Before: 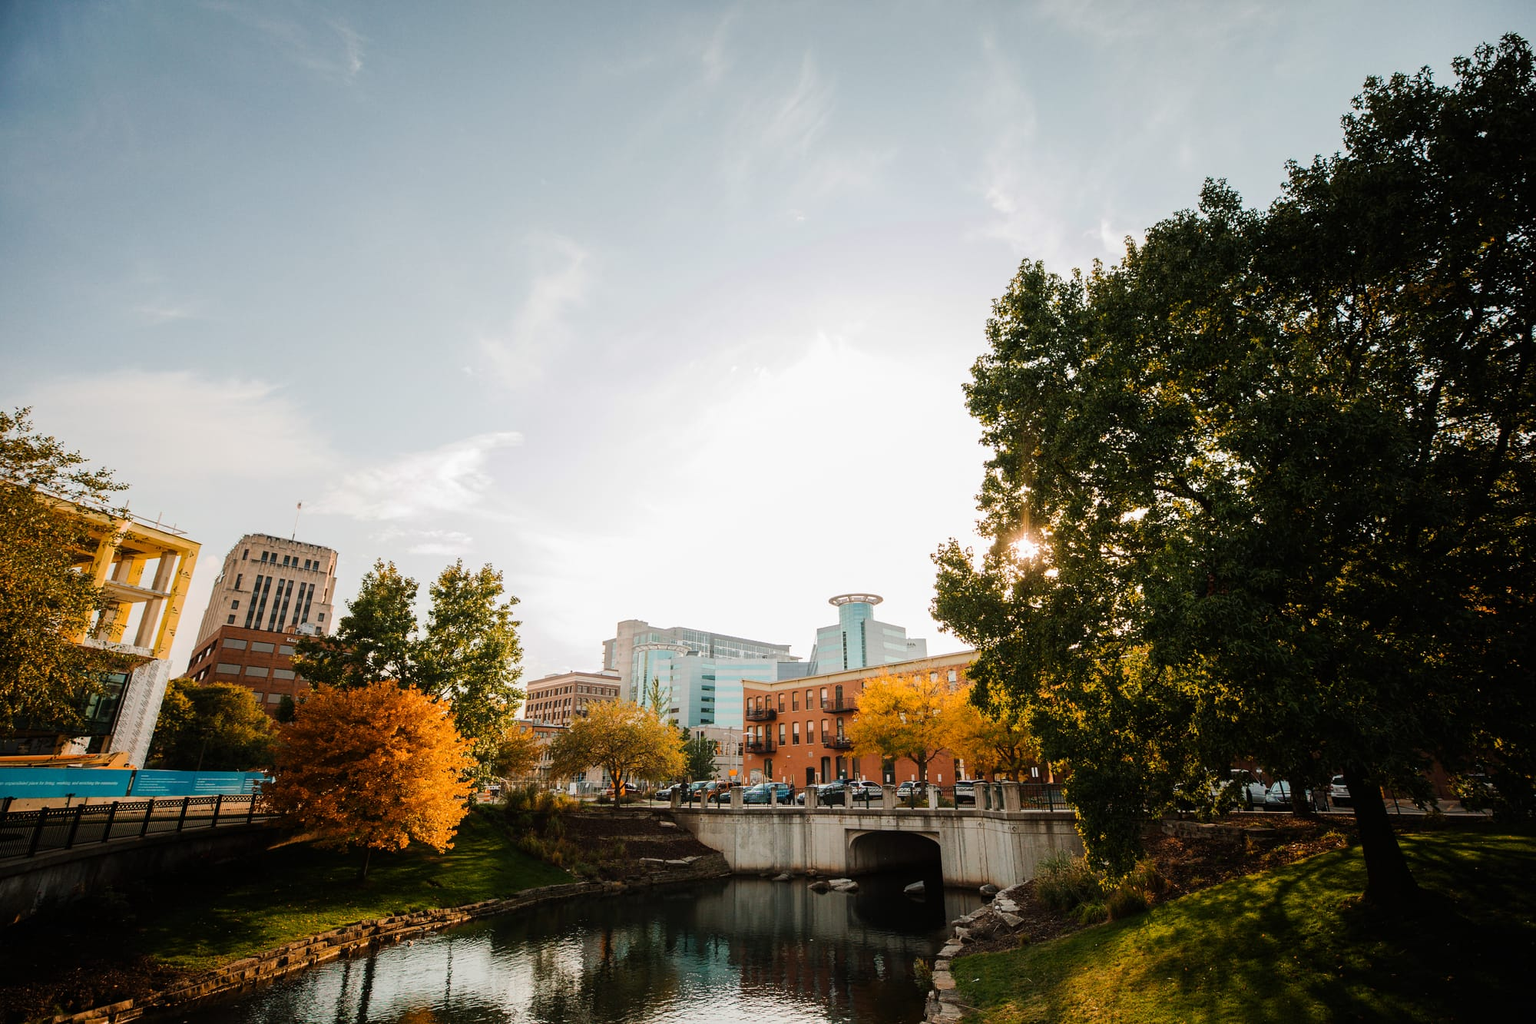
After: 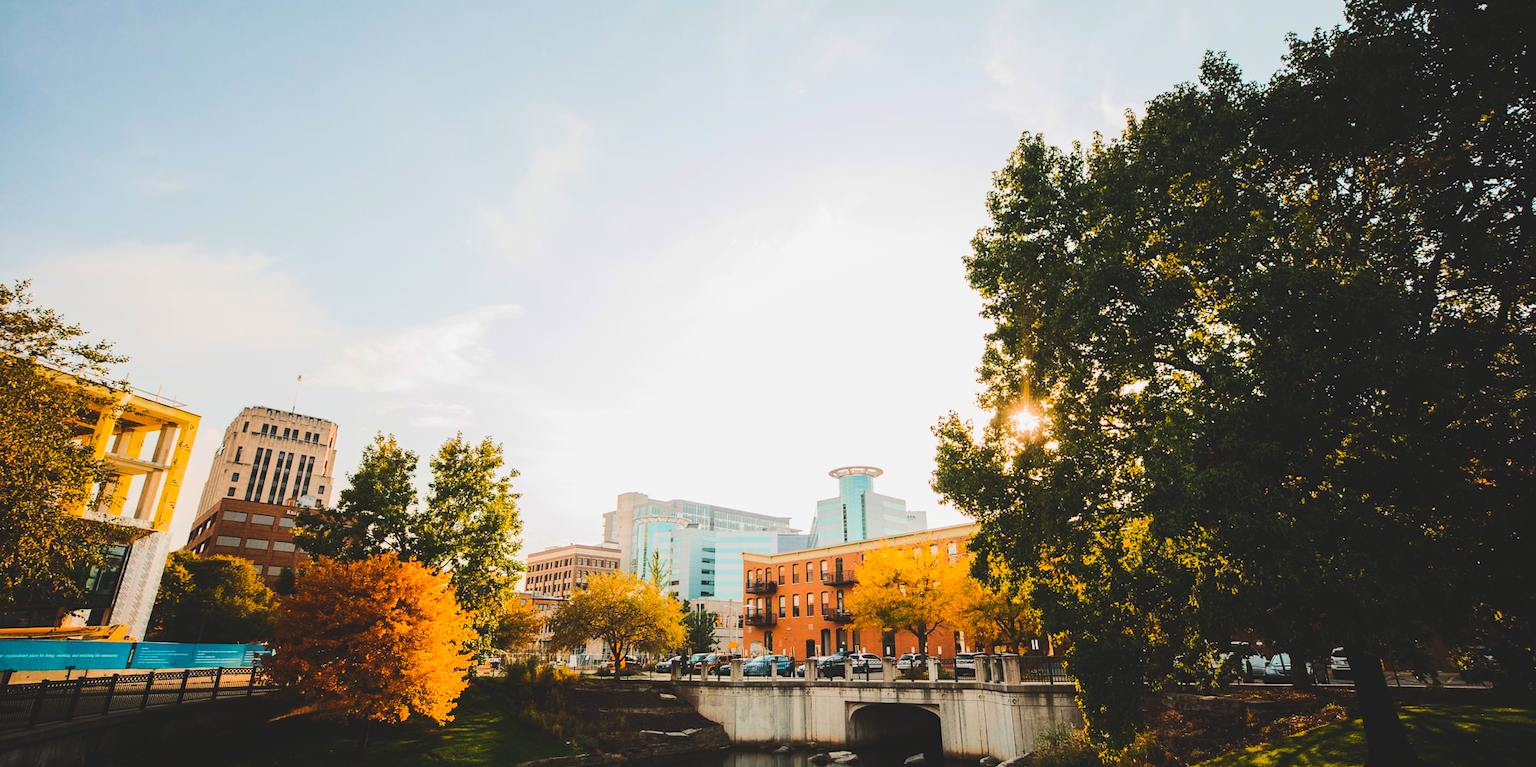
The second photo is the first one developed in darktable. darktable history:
crop and rotate: top 12.5%, bottom 12.5%
rgb curve: curves: ch0 [(0, 0) (0.284, 0.292) (0.505, 0.644) (1, 1)], compensate middle gray true
exposure: black level correction -0.015, exposure -0.125 EV, compensate highlight preservation false
color balance rgb: perceptual saturation grading › global saturation 20%, global vibrance 20%
